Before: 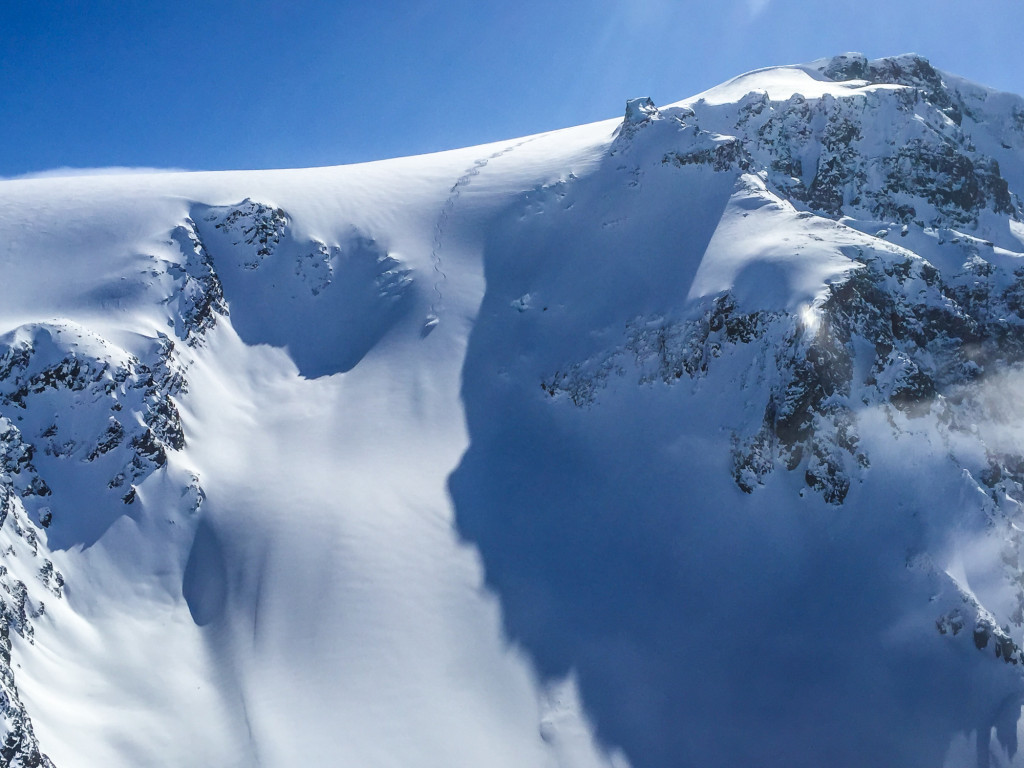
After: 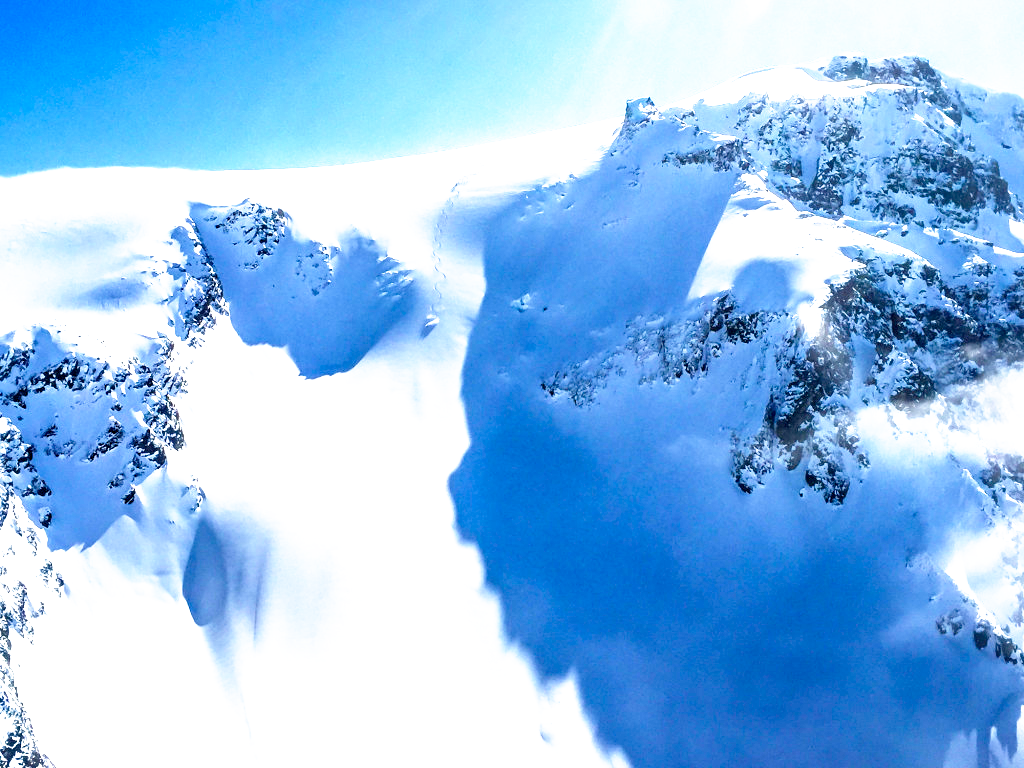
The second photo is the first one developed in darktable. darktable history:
filmic rgb: black relative exposure -8.7 EV, white relative exposure 2.7 EV, threshold 3 EV, target black luminance 0%, hardness 6.25, latitude 76.53%, contrast 1.326, shadows ↔ highlights balance -0.349%, preserve chrominance no, color science v4 (2020), enable highlight reconstruction true
exposure: black level correction 0.009, exposure 1.425 EV, compensate highlight preservation false
